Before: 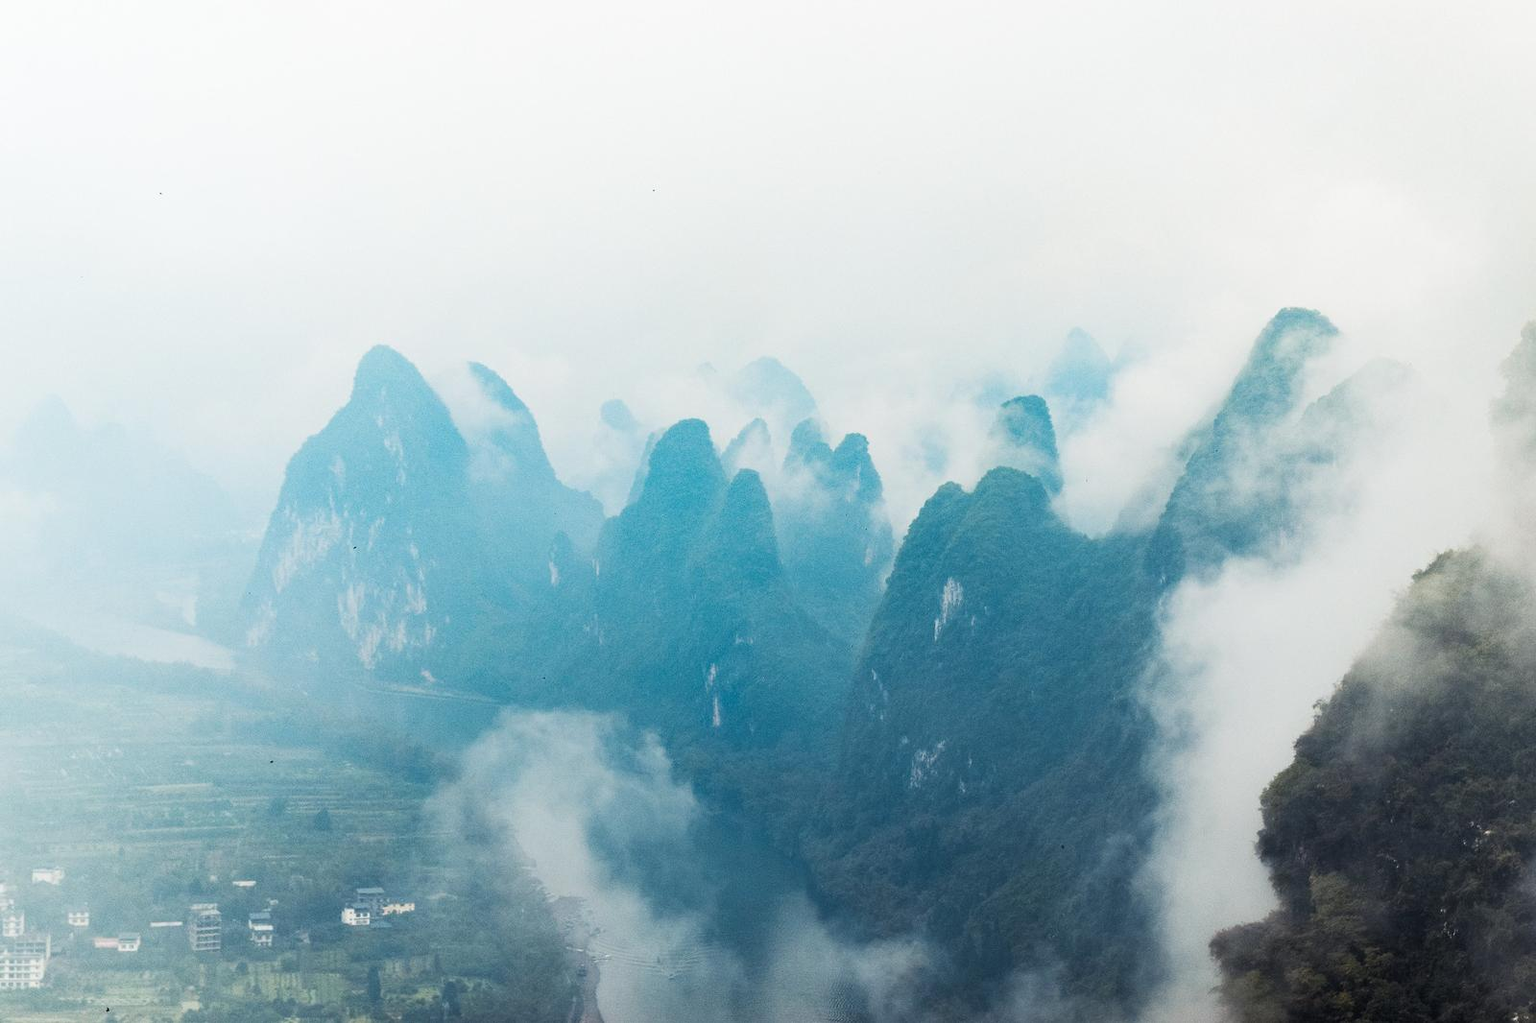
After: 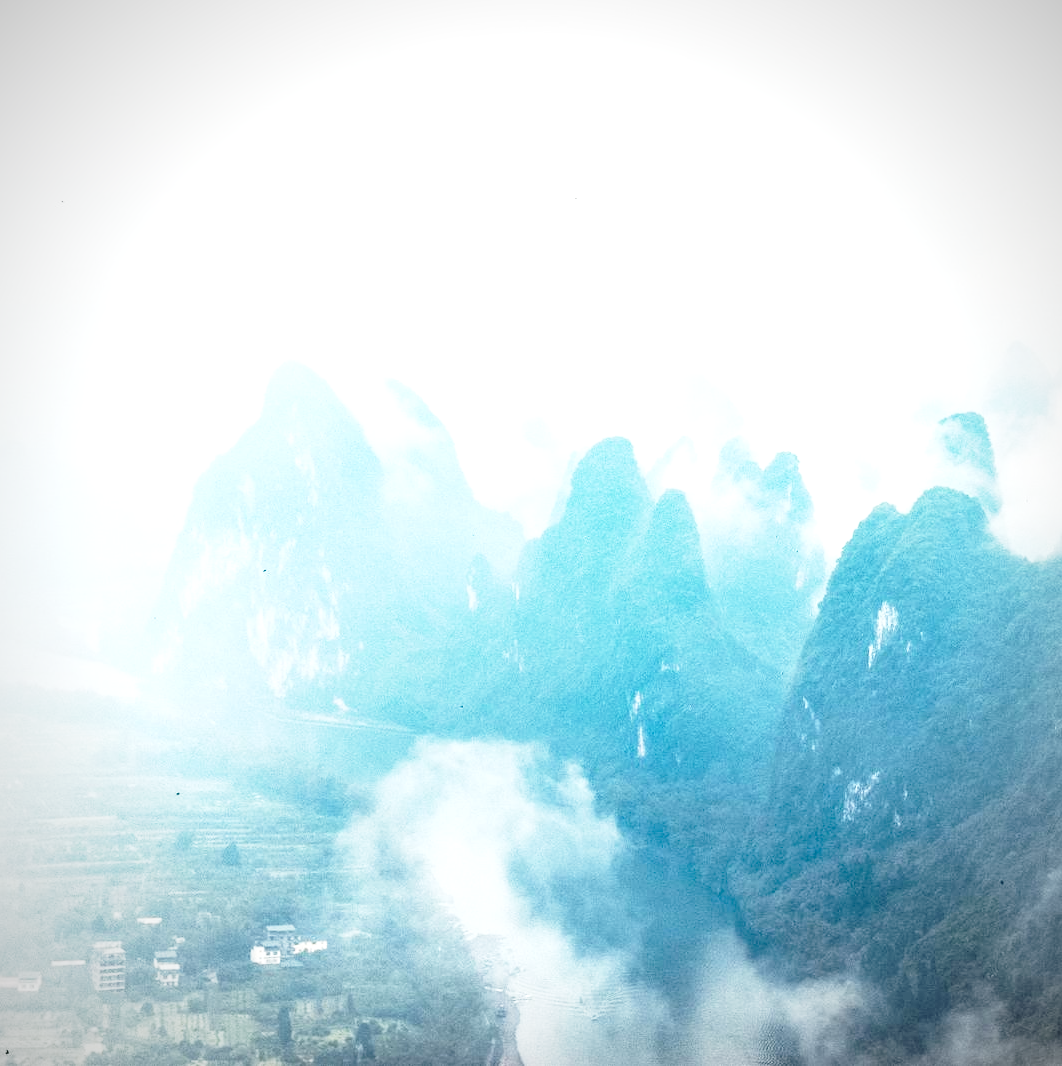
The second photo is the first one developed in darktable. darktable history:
tone equalizer: on, module defaults
base curve: curves: ch0 [(0, 0) (0.028, 0.03) (0.121, 0.232) (0.46, 0.748) (0.859, 0.968) (1, 1)], preserve colors none
local contrast: on, module defaults
vignetting: fall-off radius 81.82%, brightness -0.625, saturation -0.685
crop and rotate: left 6.666%, right 26.907%
exposure: black level correction 0, exposure 0.698 EV, compensate highlight preservation false
